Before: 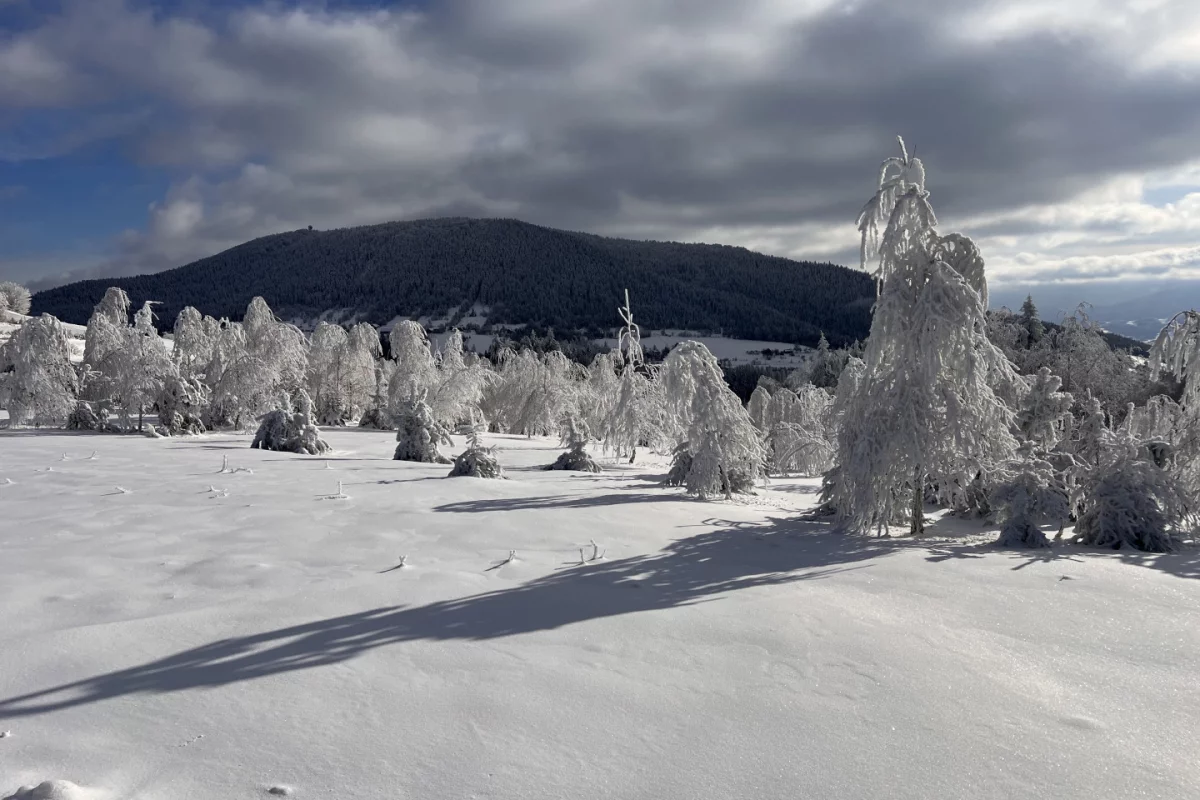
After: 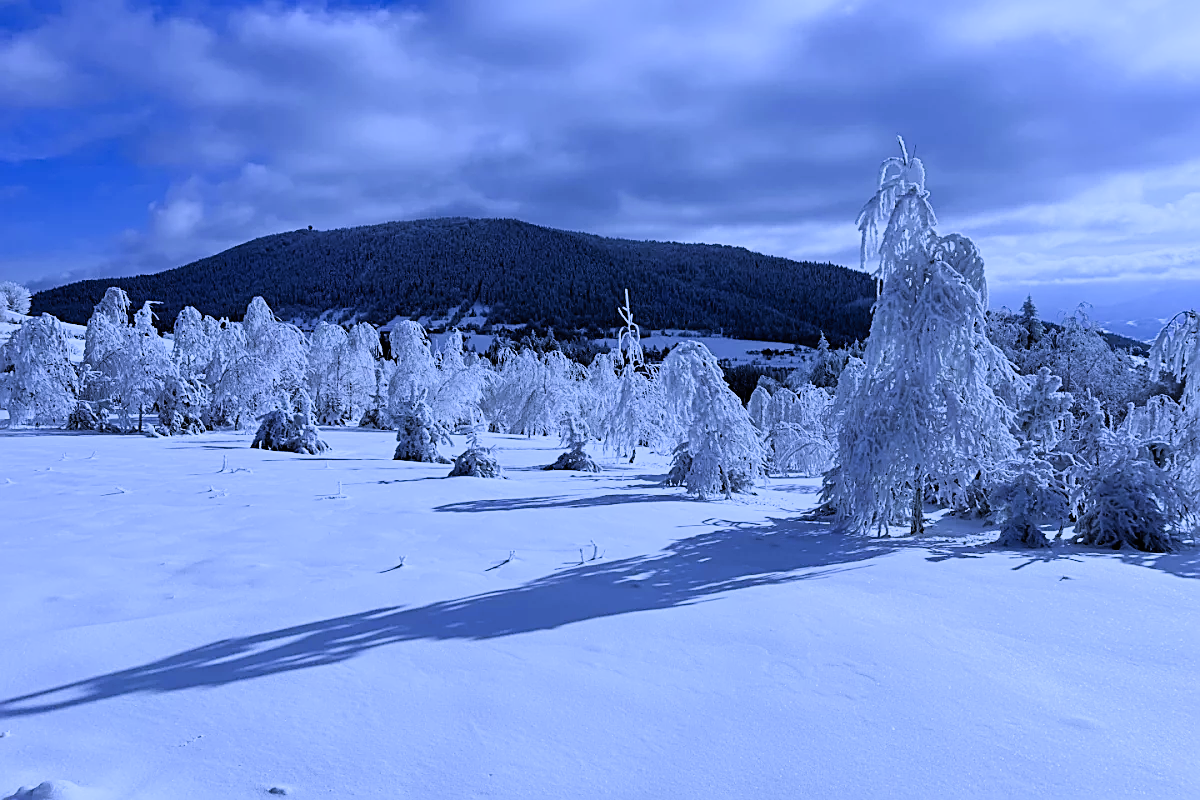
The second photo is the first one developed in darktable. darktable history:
filmic rgb: black relative exposure -6.98 EV, white relative exposure 5.63 EV, hardness 2.86
sharpen: amount 0.75
white balance: red 0.766, blue 1.537
contrast brightness saturation: contrast 0.2, brightness 0.16, saturation 0.22
